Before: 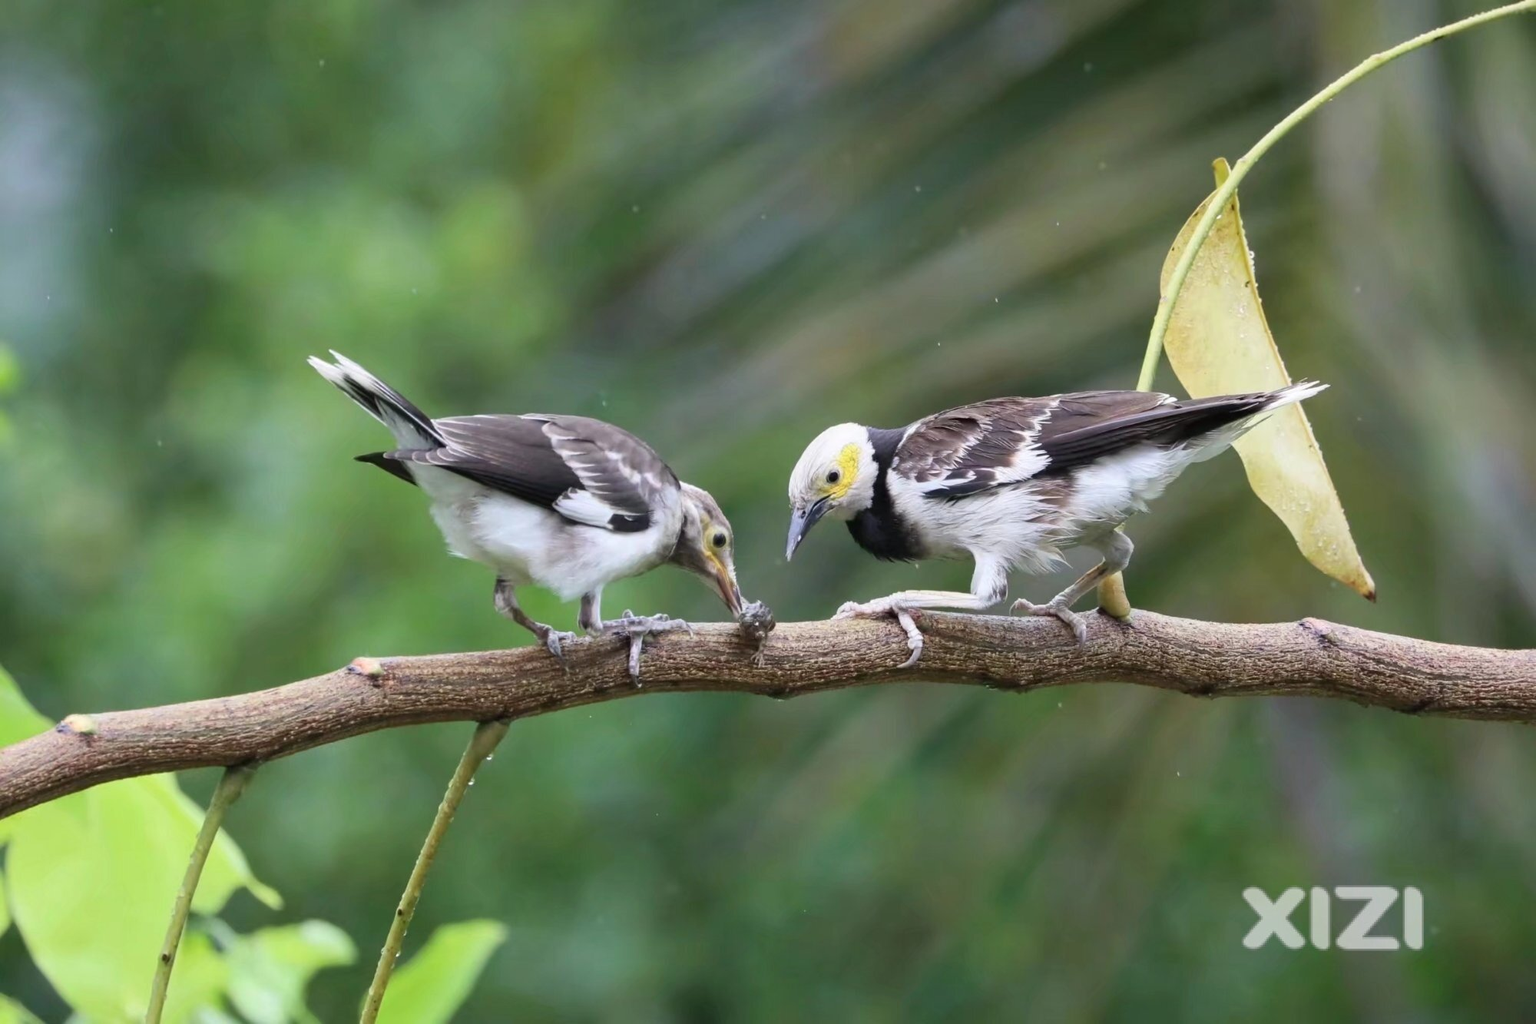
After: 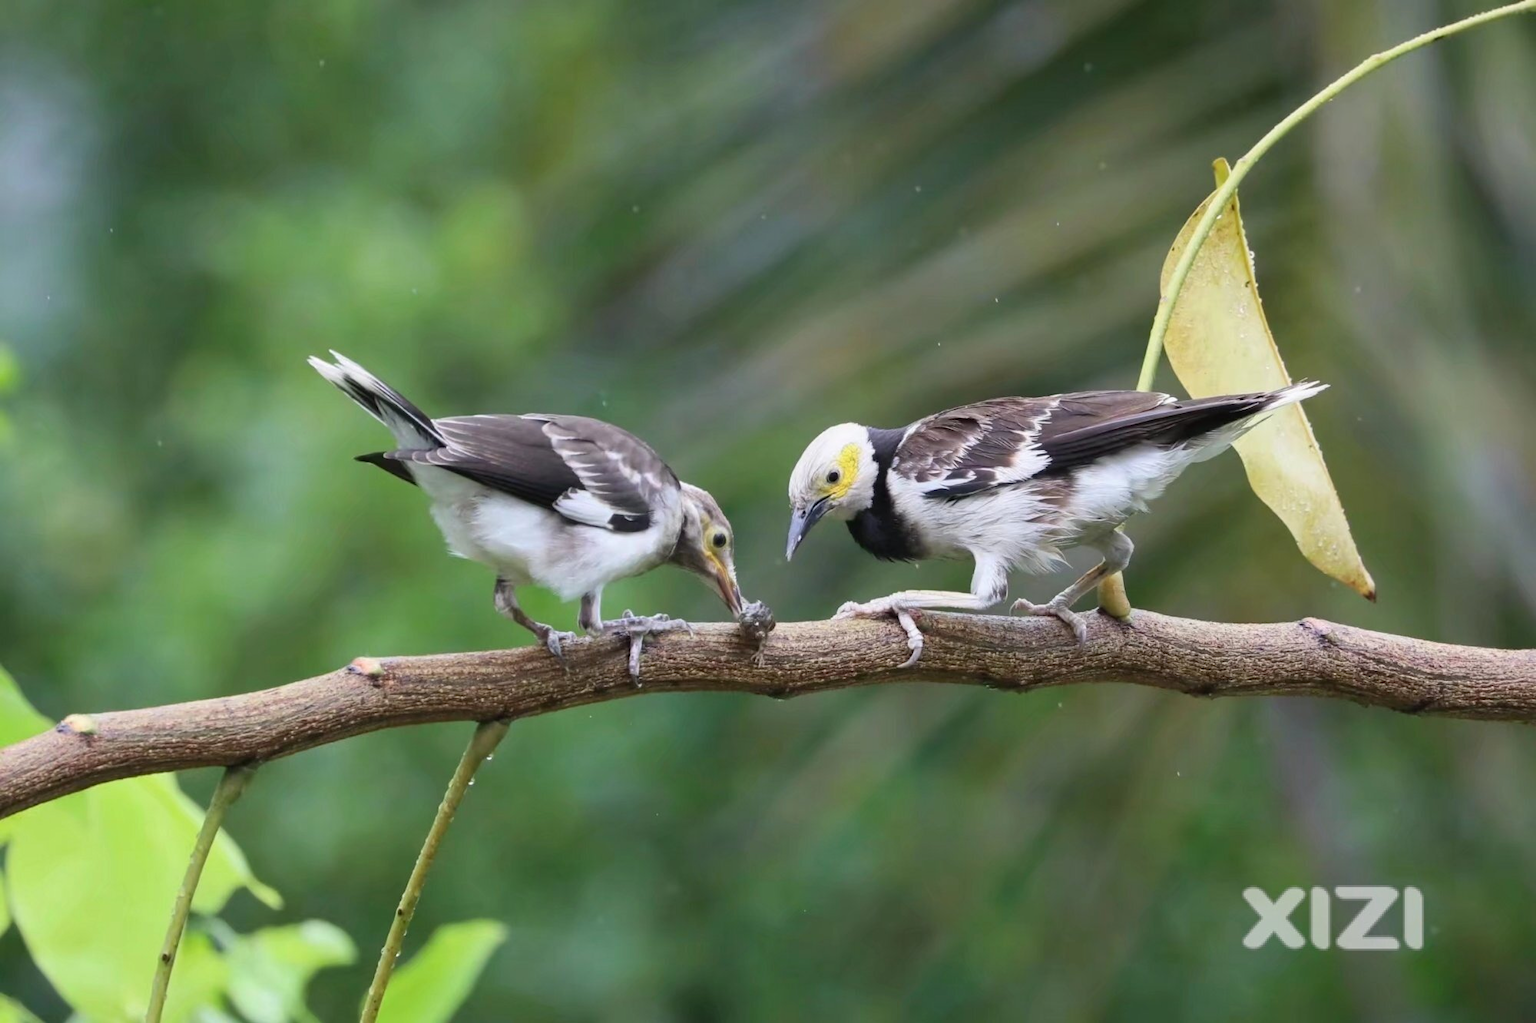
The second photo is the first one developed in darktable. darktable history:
contrast brightness saturation: contrast -0.022, brightness -0.012, saturation 0.04
